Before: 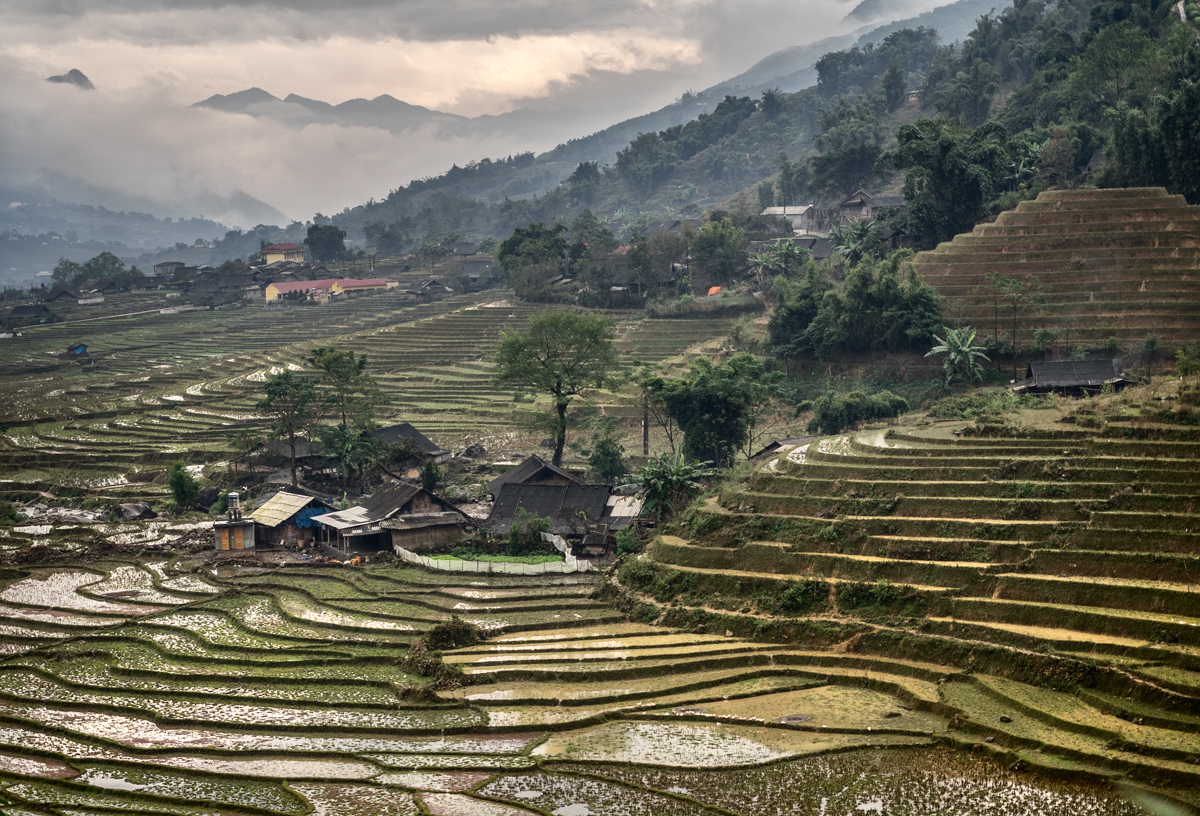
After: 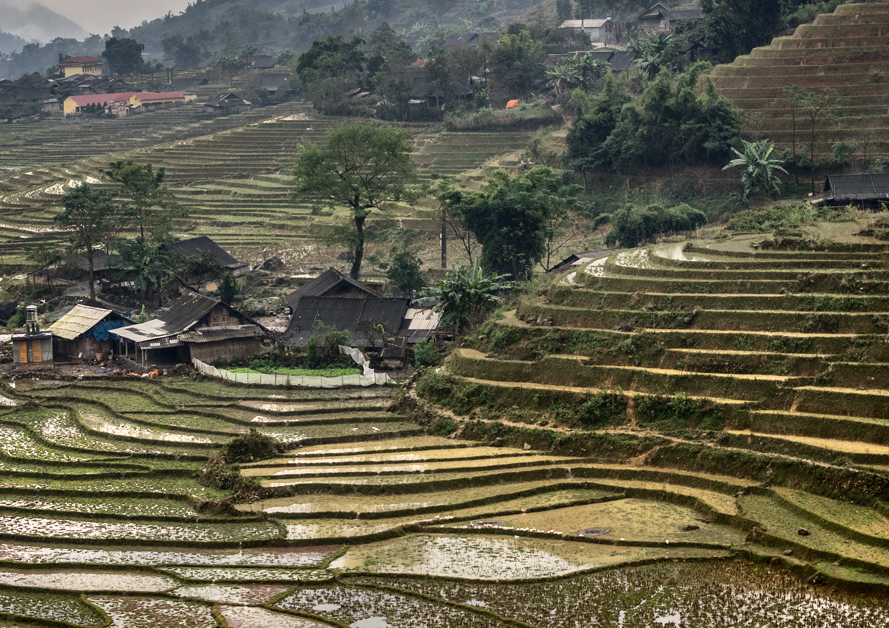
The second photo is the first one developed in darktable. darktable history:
crop: left 16.864%, top 23.015%, right 9.018%
